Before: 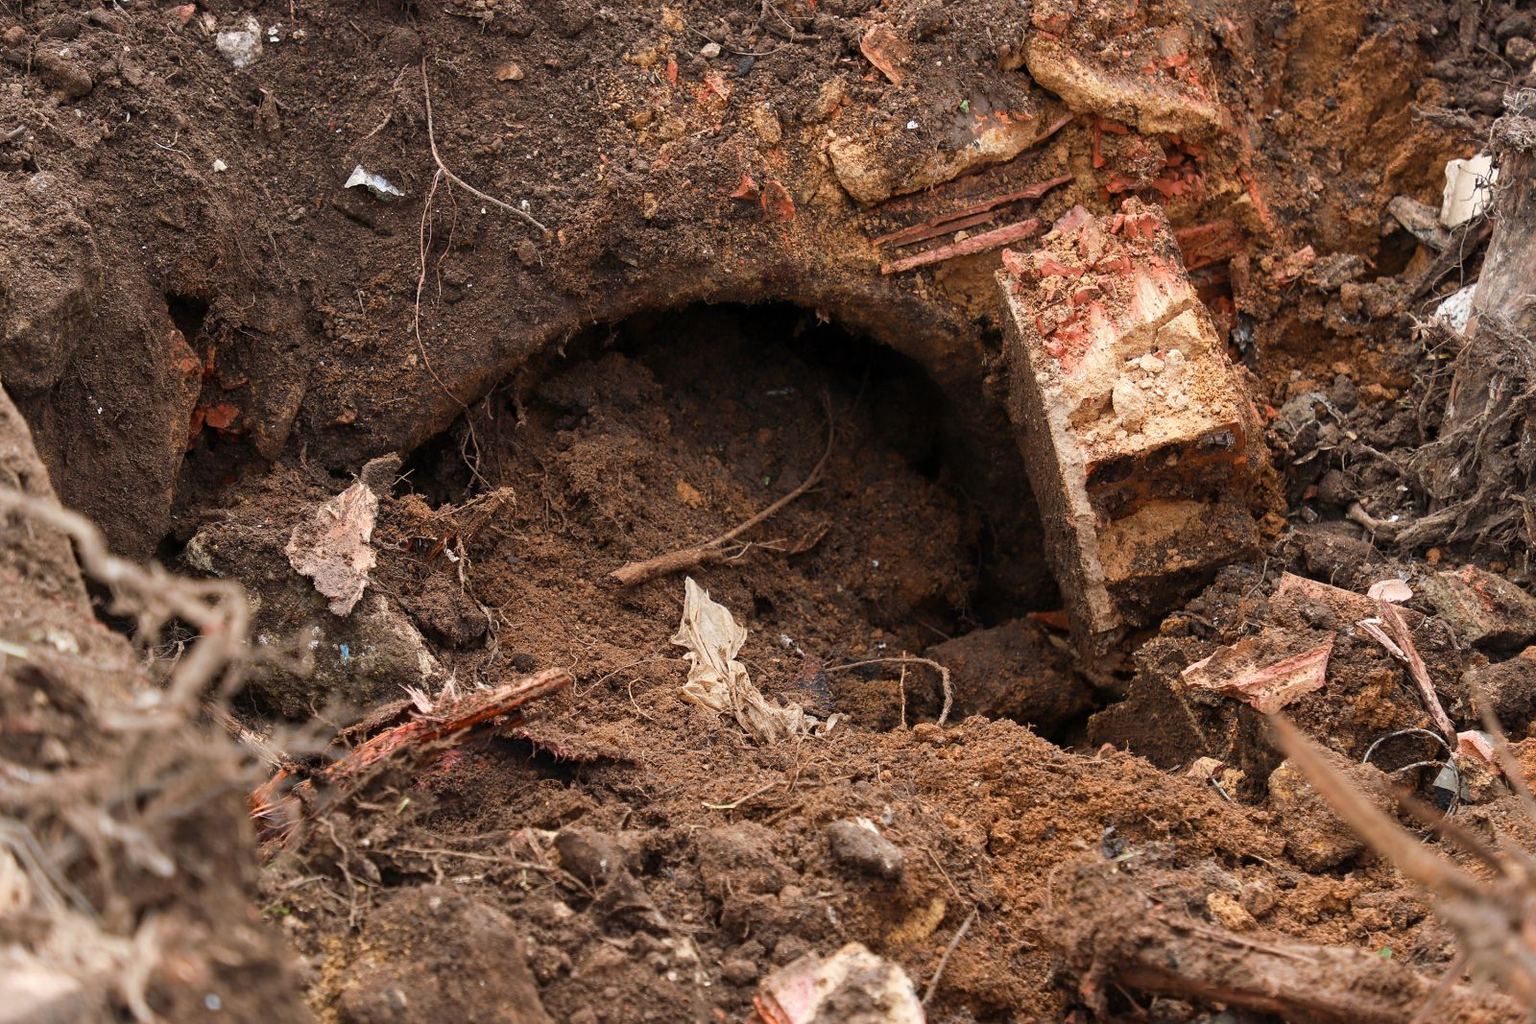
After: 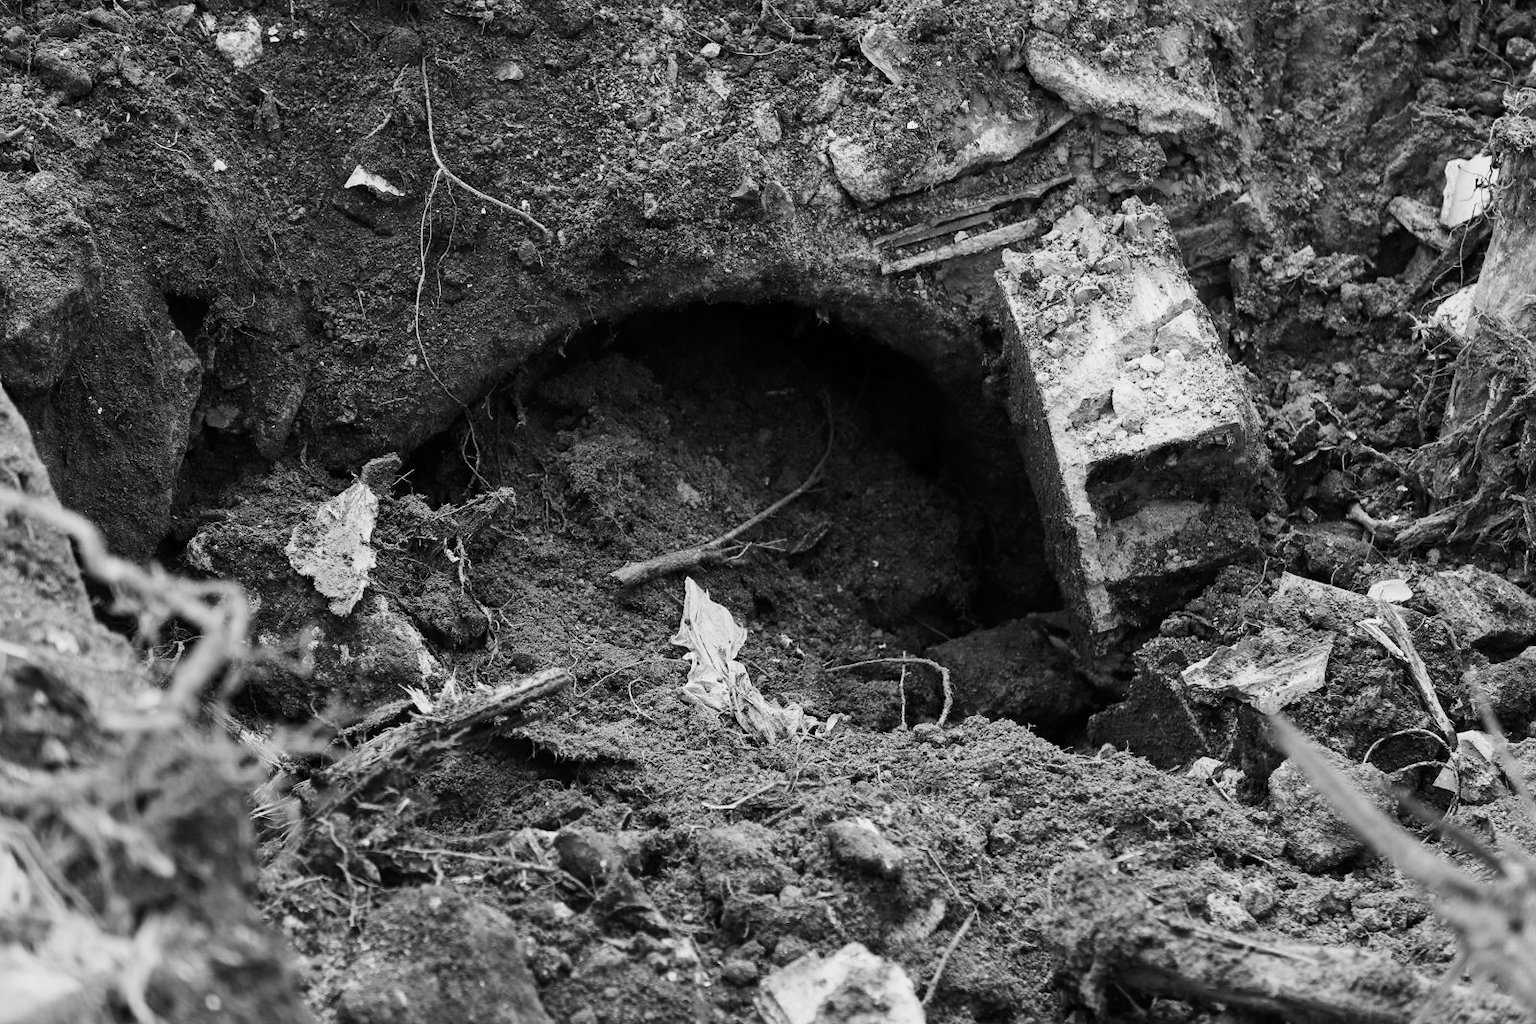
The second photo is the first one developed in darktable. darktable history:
contrast brightness saturation: contrast 0.15, brightness 0.05
monochrome: a 26.22, b 42.67, size 0.8
tone equalizer: -8 EV -0.417 EV, -7 EV -0.389 EV, -6 EV -0.333 EV, -5 EV -0.222 EV, -3 EV 0.222 EV, -2 EV 0.333 EV, -1 EV 0.389 EV, +0 EV 0.417 EV, edges refinement/feathering 500, mask exposure compensation -1.57 EV, preserve details no
filmic rgb: black relative exposure -14.19 EV, white relative exposure 3.39 EV, hardness 7.89, preserve chrominance max RGB
